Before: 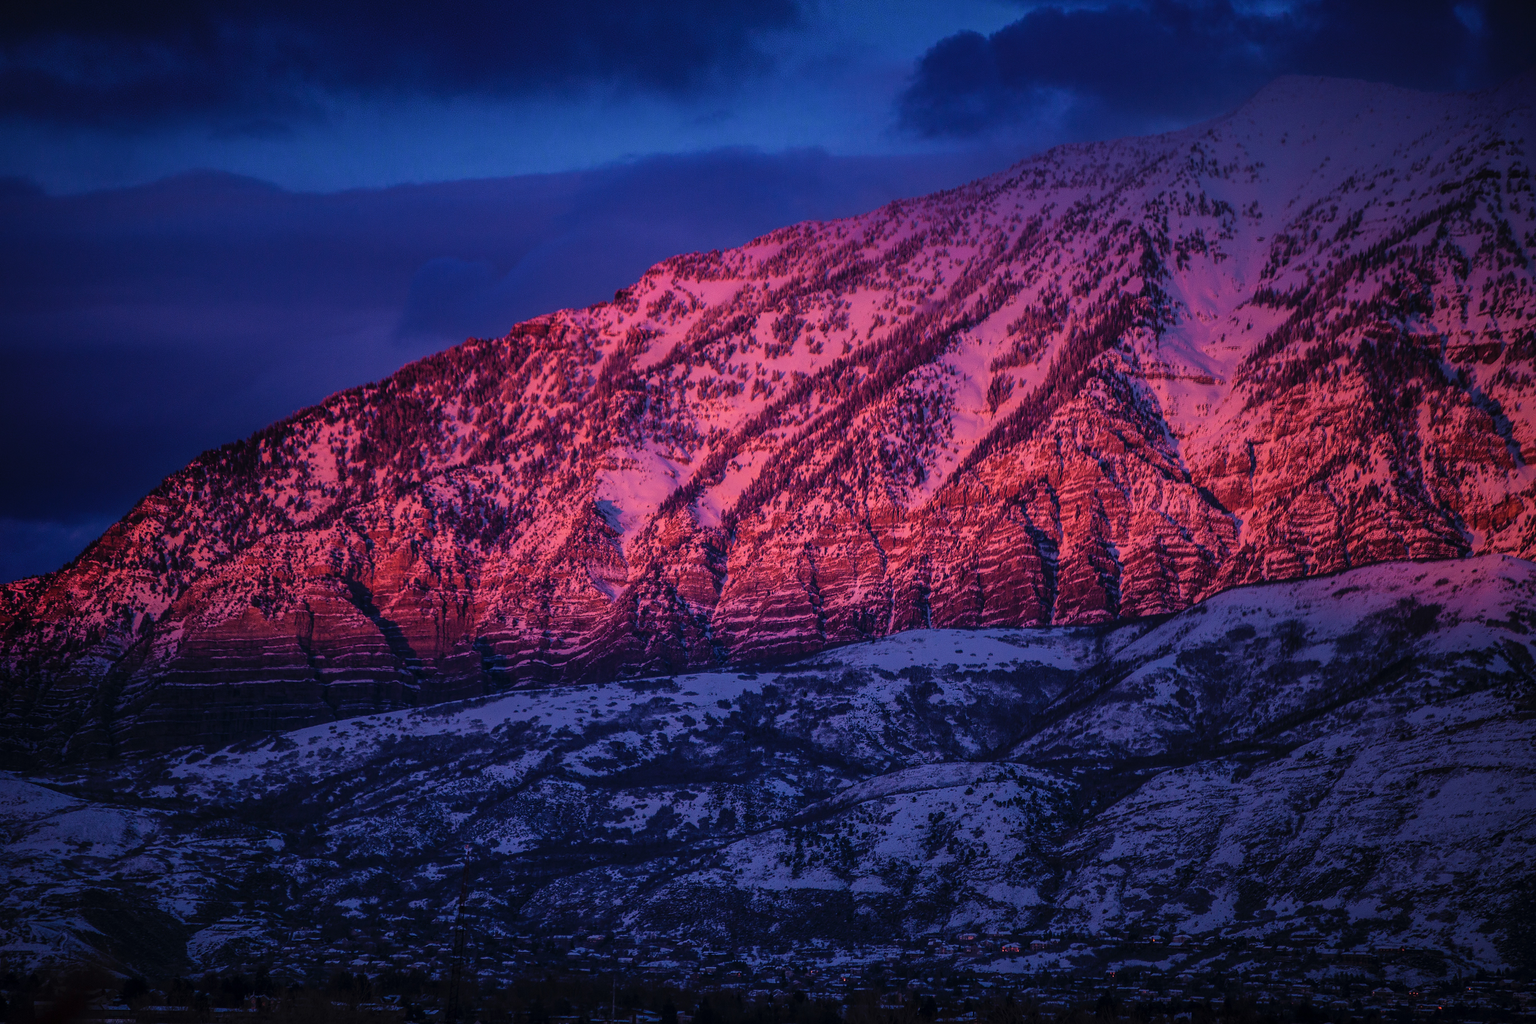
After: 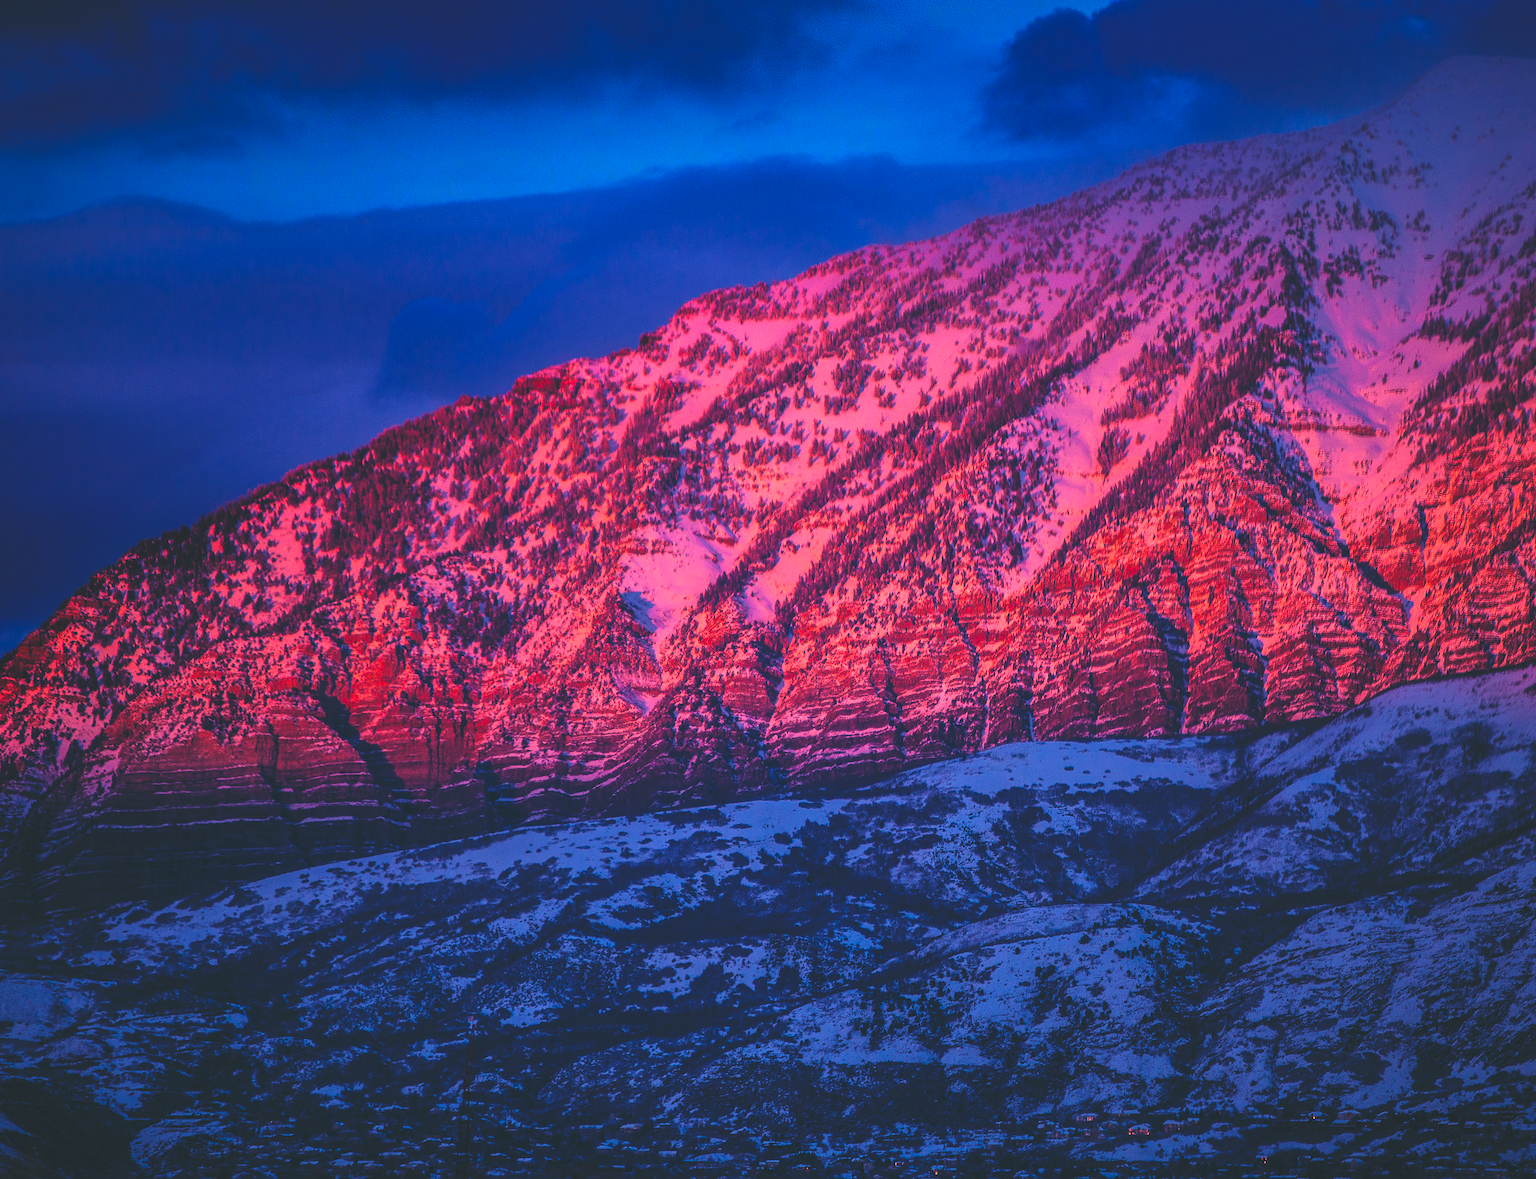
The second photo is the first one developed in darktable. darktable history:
exposure: exposure 0.549 EV, compensate exposure bias true, compensate highlight preservation false
color balance rgb: shadows lift › chroma 2.049%, shadows lift › hue 186.17°, highlights gain › luminance 15.557%, highlights gain › chroma 6.958%, highlights gain › hue 127.27°, global offset › luminance 1.982%, perceptual saturation grading › global saturation 42.667%
crop and rotate: angle 1.07°, left 4.535%, top 0.641%, right 11.473%, bottom 2.626%
